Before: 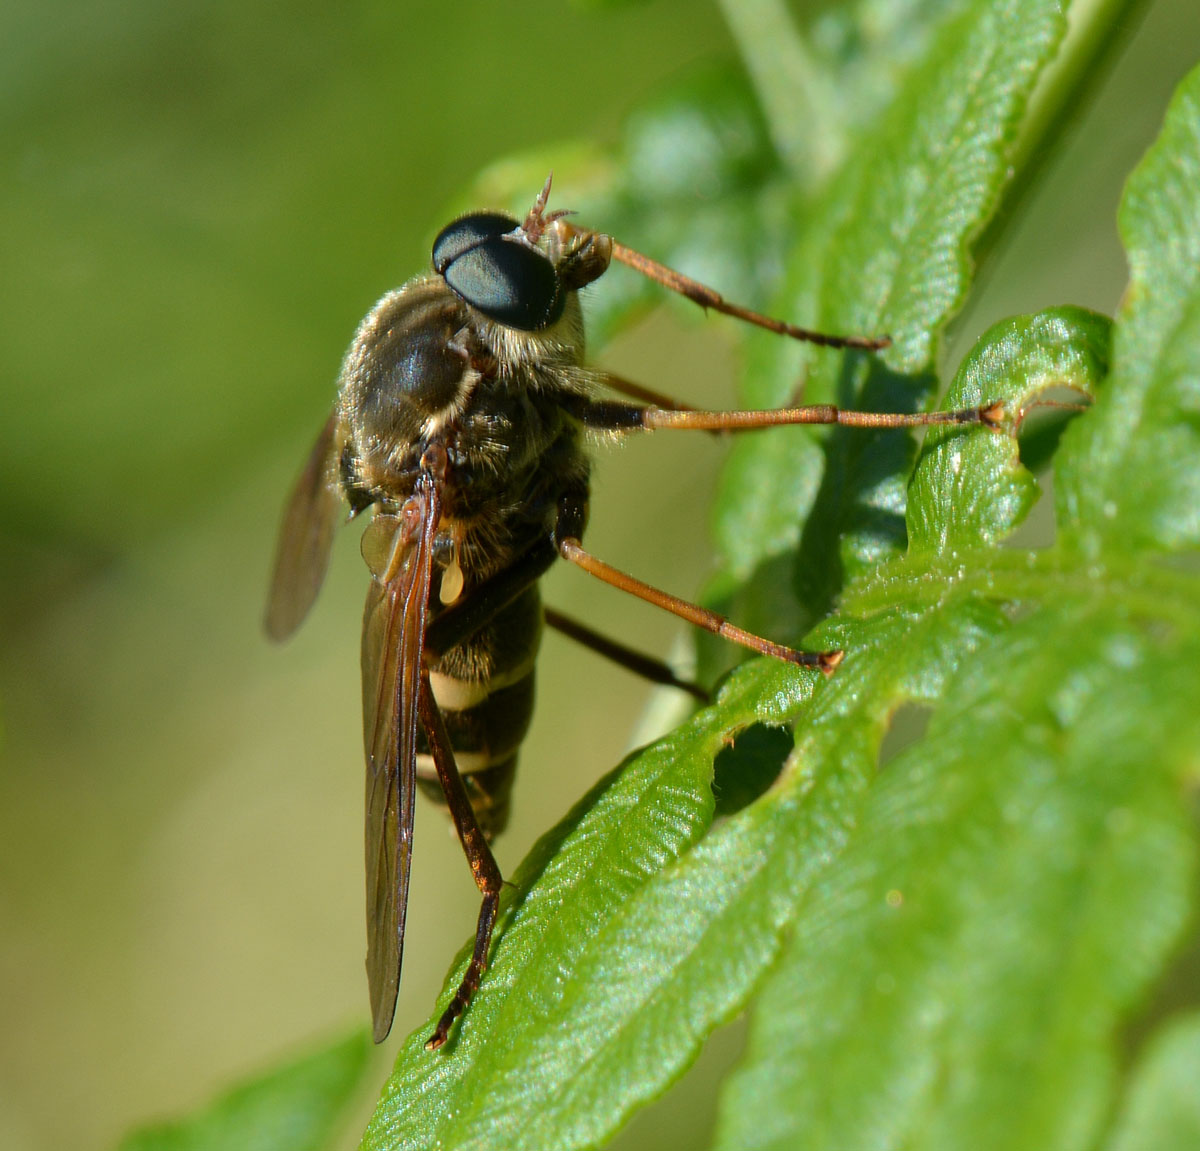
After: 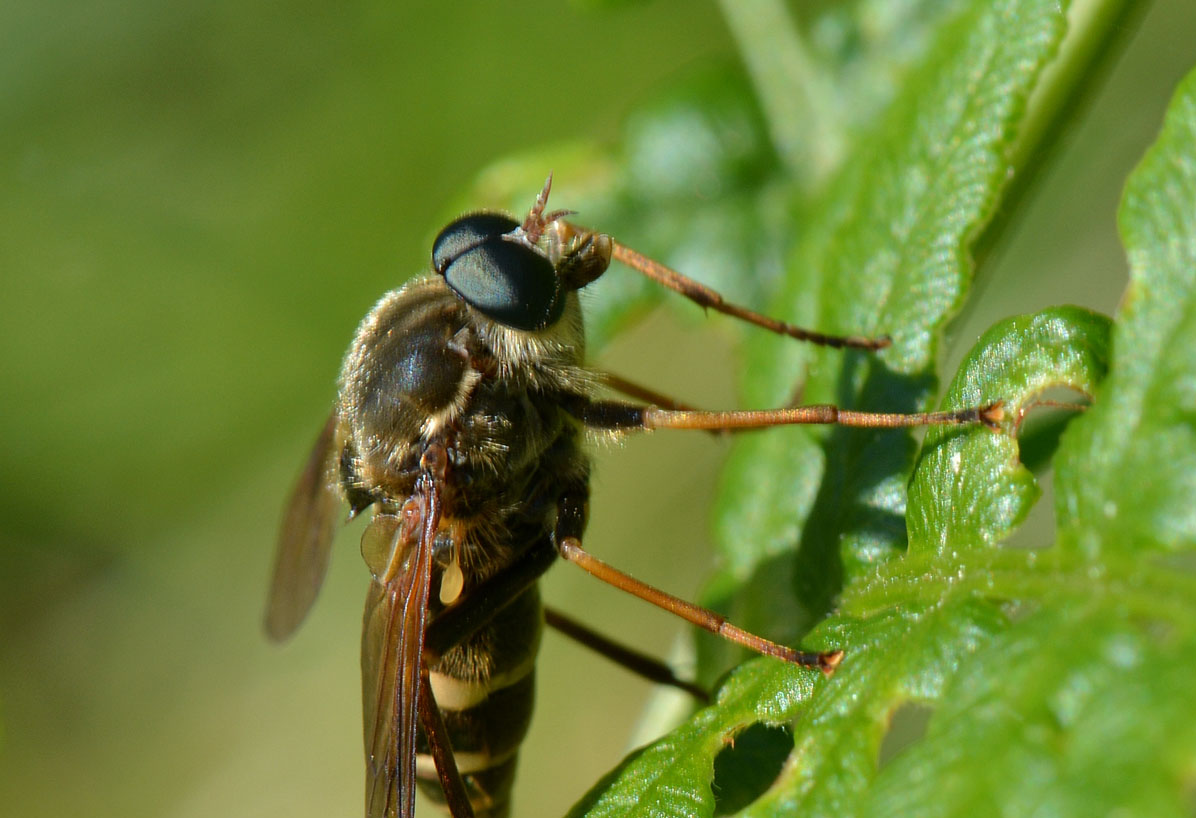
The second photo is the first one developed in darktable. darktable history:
crop: right 0%, bottom 28.867%
